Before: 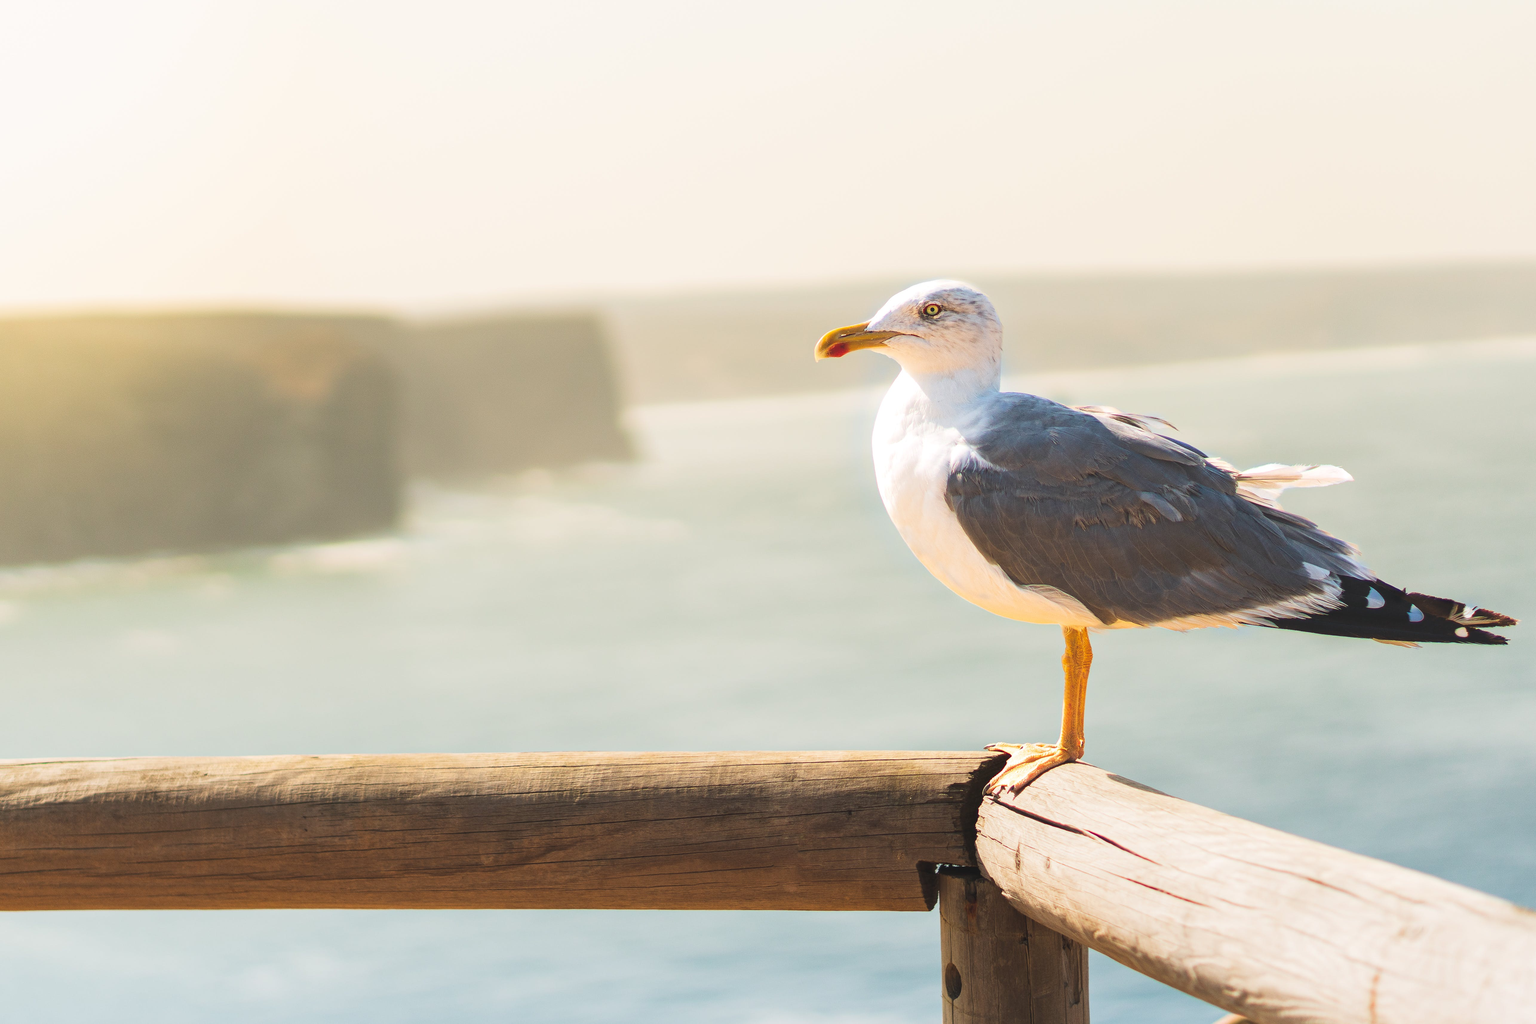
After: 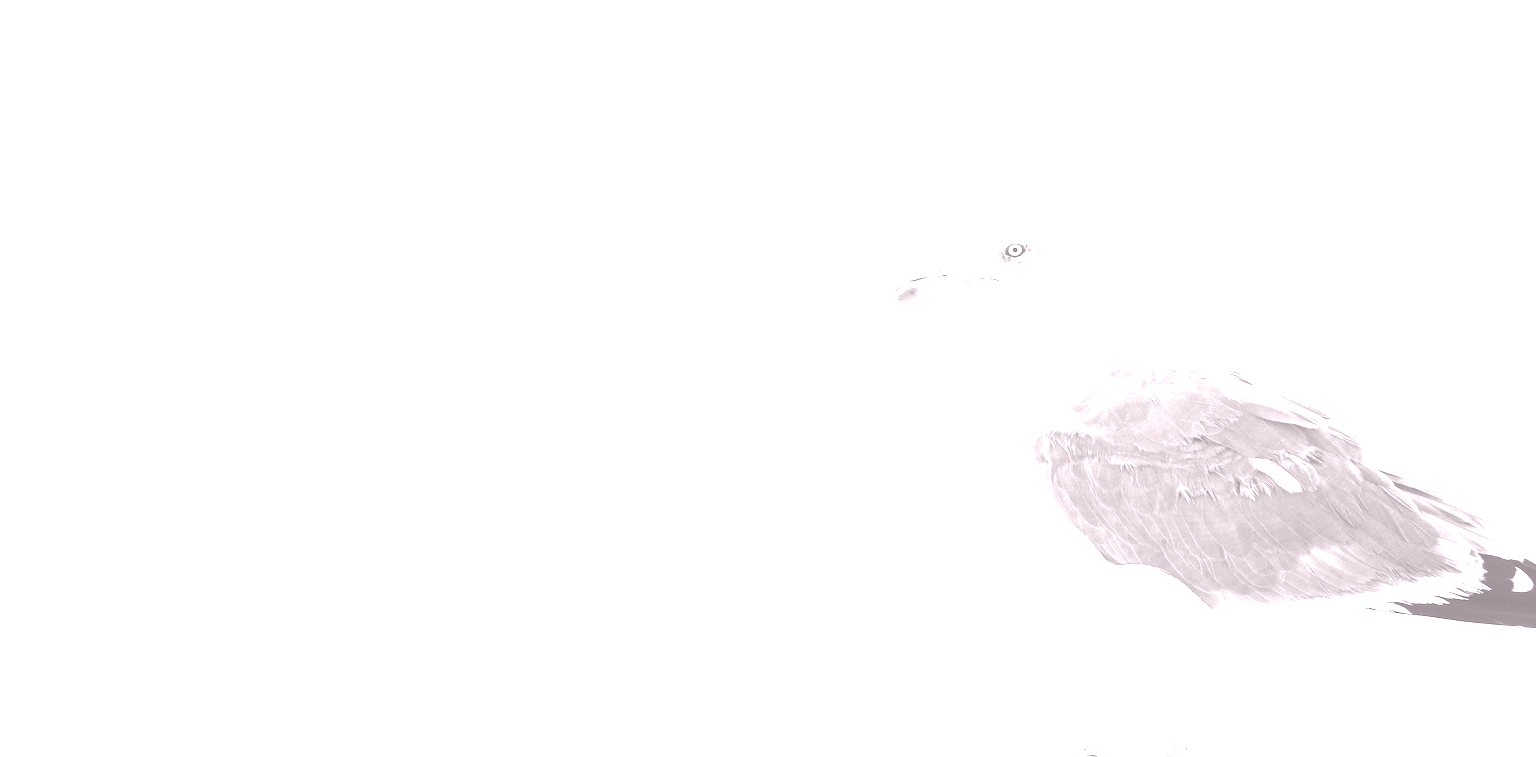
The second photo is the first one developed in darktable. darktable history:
colorize: hue 25.2°, saturation 83%, source mix 82%, lightness 79%, version 1
base curve: curves: ch0 [(0, 0) (0.007, 0.004) (0.027, 0.03) (0.046, 0.07) (0.207, 0.54) (0.442, 0.872) (0.673, 0.972) (1, 1)], preserve colors none
crop: left 3.015%, top 8.969%, right 9.647%, bottom 26.457%
